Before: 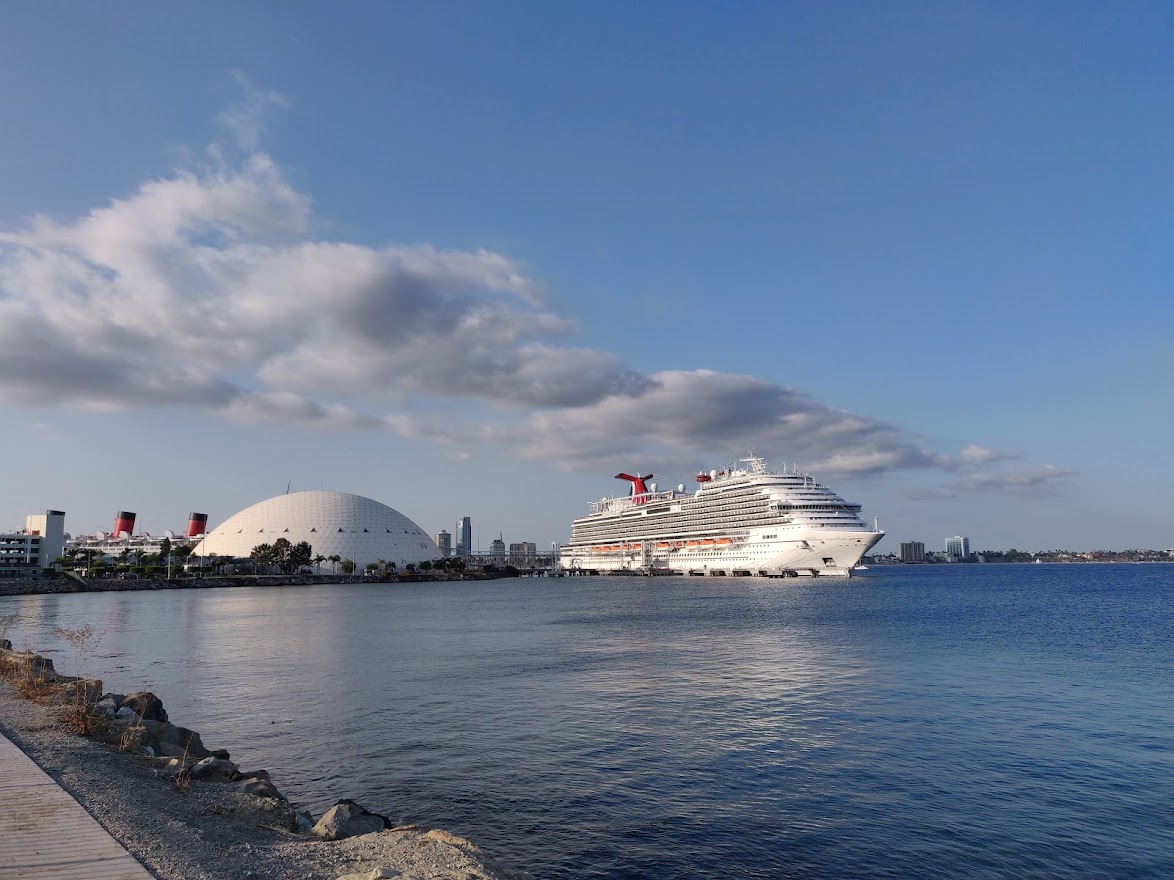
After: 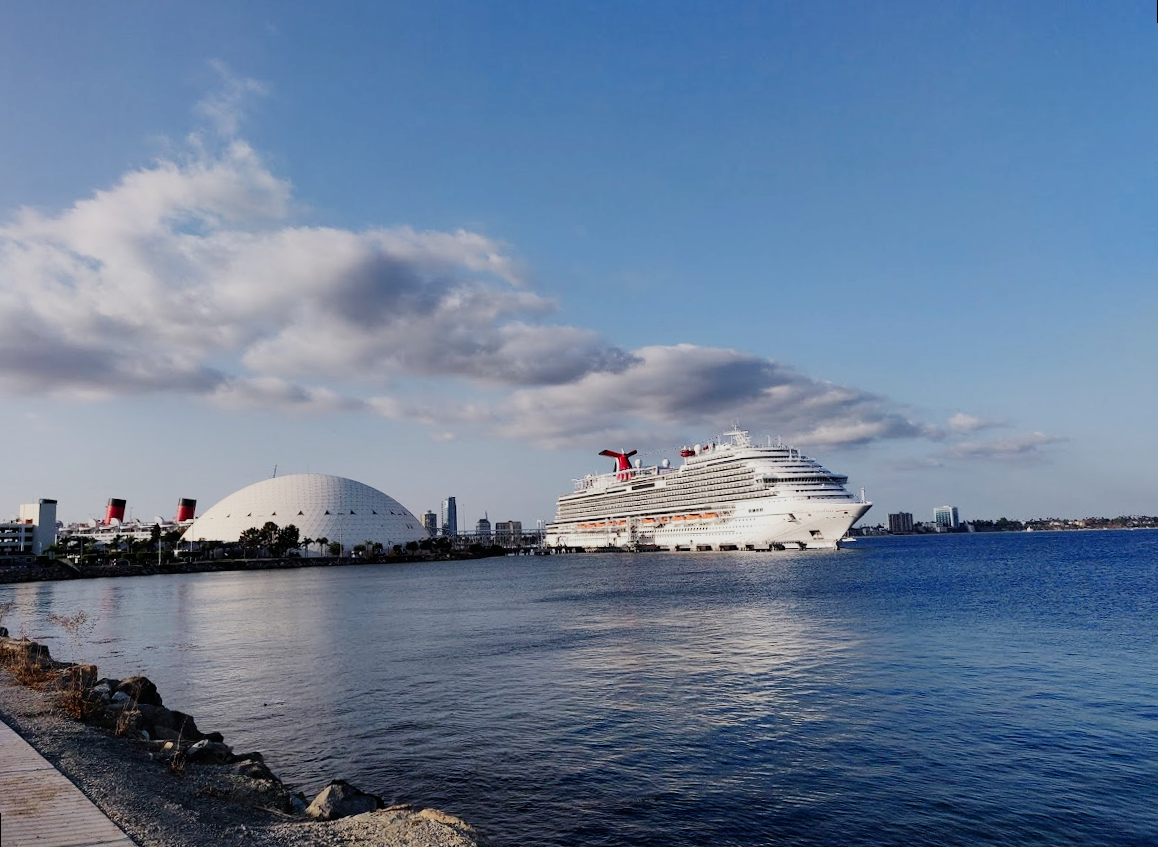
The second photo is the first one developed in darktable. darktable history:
rotate and perspective: rotation -1.32°, lens shift (horizontal) -0.031, crop left 0.015, crop right 0.985, crop top 0.047, crop bottom 0.982
sigmoid: contrast 1.8, skew -0.2, preserve hue 0%, red attenuation 0.1, red rotation 0.035, green attenuation 0.1, green rotation -0.017, blue attenuation 0.15, blue rotation -0.052, base primaries Rec2020
